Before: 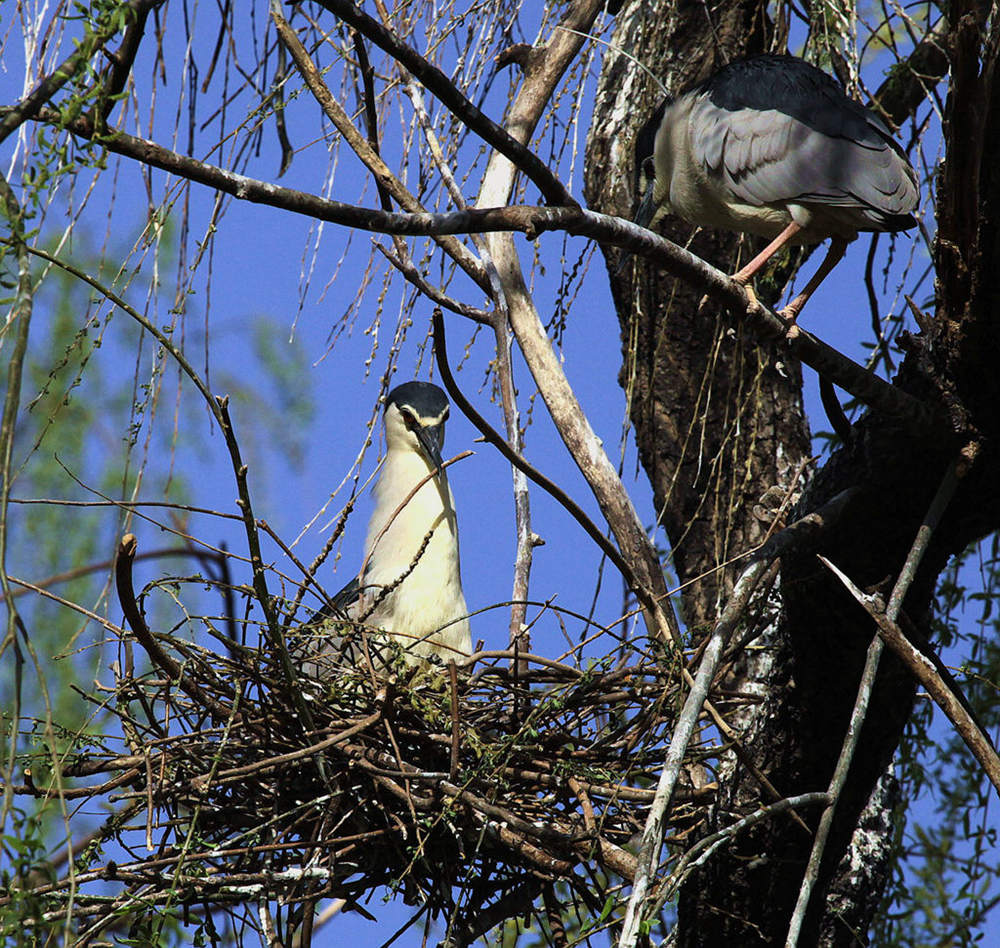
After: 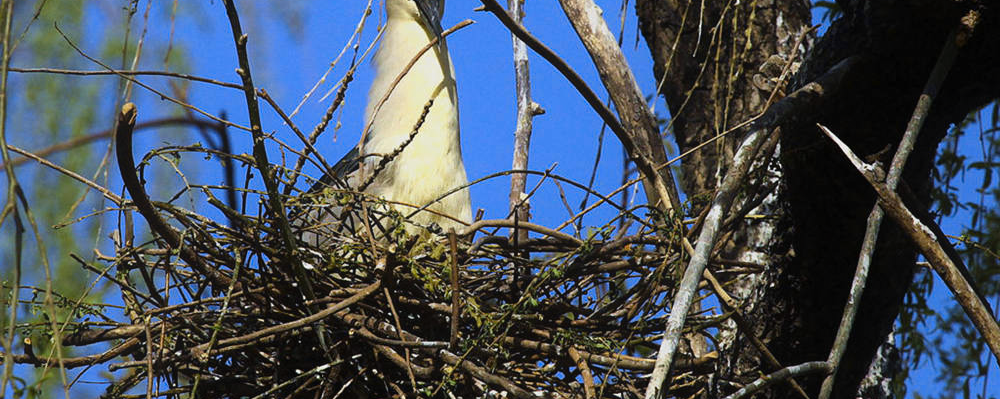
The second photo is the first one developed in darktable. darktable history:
contrast equalizer: octaves 7, y [[0.6 ×6], [0.55 ×6], [0 ×6], [0 ×6], [0 ×6]], mix -0.3
color contrast: green-magenta contrast 0.85, blue-yellow contrast 1.25, unbound 0
crop: top 45.551%, bottom 12.262%
